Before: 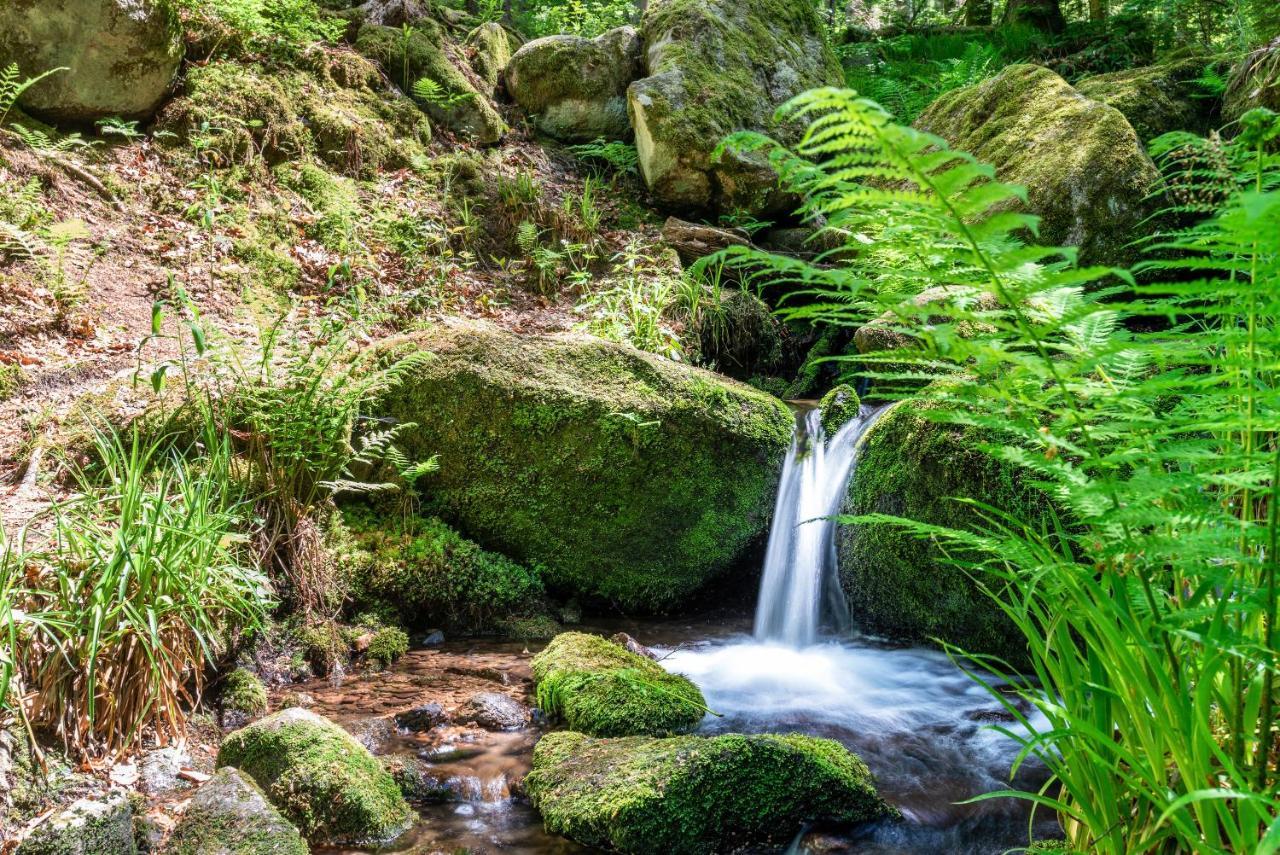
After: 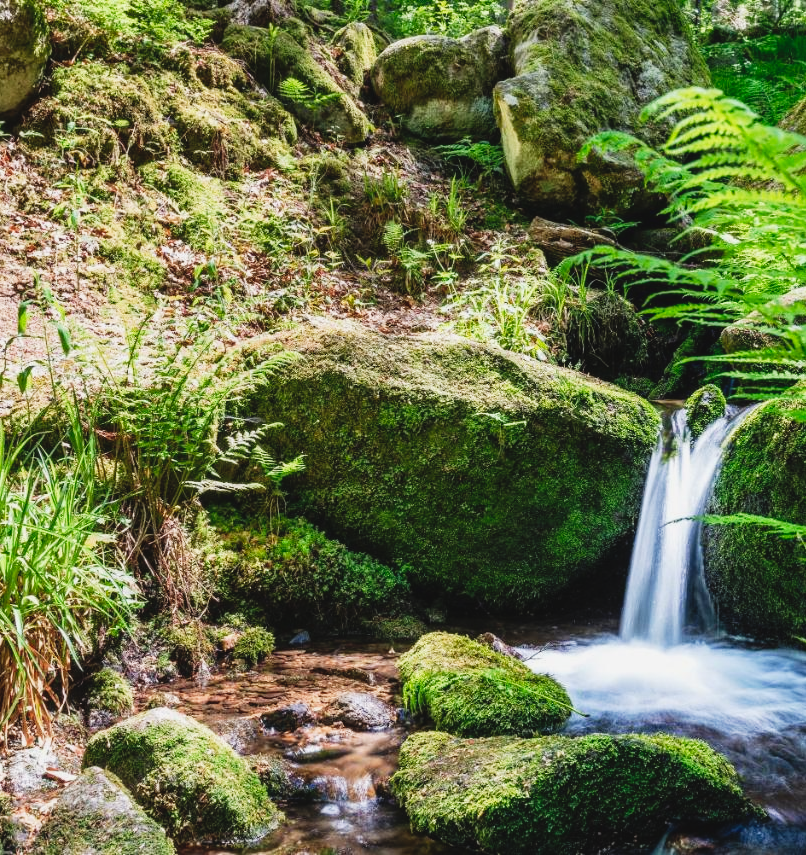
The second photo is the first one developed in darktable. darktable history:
tone curve: curves: ch0 [(0, 0.047) (0.15, 0.127) (0.46, 0.466) (0.751, 0.788) (1, 0.961)]; ch1 [(0, 0) (0.43, 0.408) (0.476, 0.469) (0.505, 0.501) (0.553, 0.557) (0.592, 0.58) (0.631, 0.625) (1, 1)]; ch2 [(0, 0) (0.505, 0.495) (0.55, 0.557) (0.583, 0.573) (1, 1)], preserve colors none
crop: left 10.531%, right 26.453%
